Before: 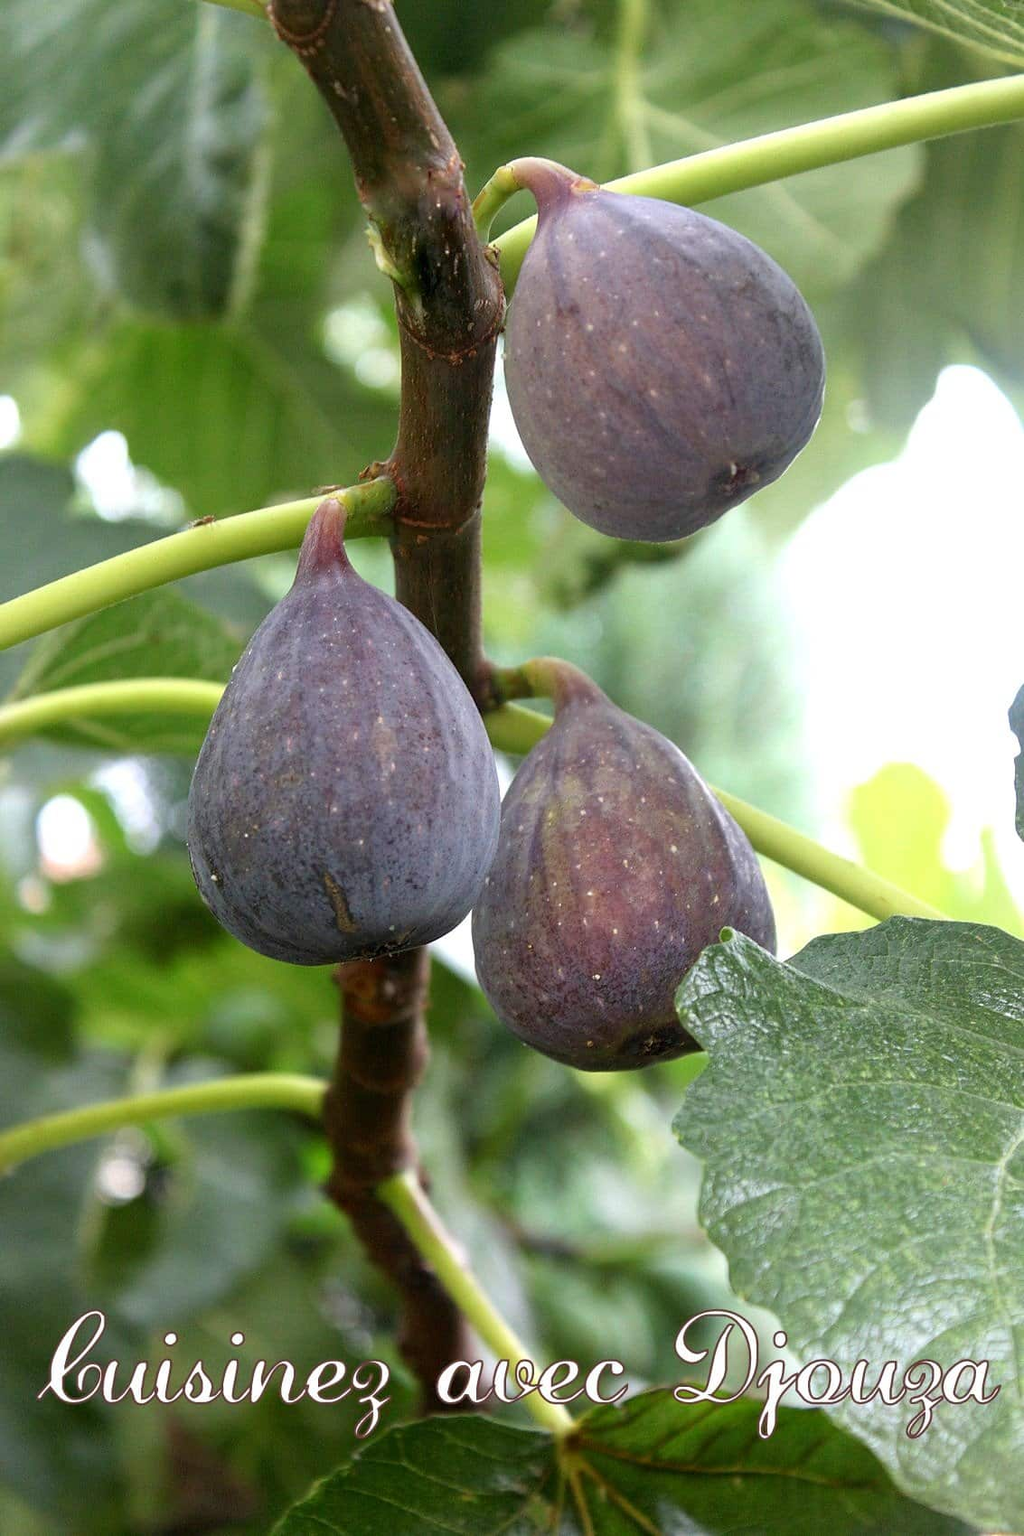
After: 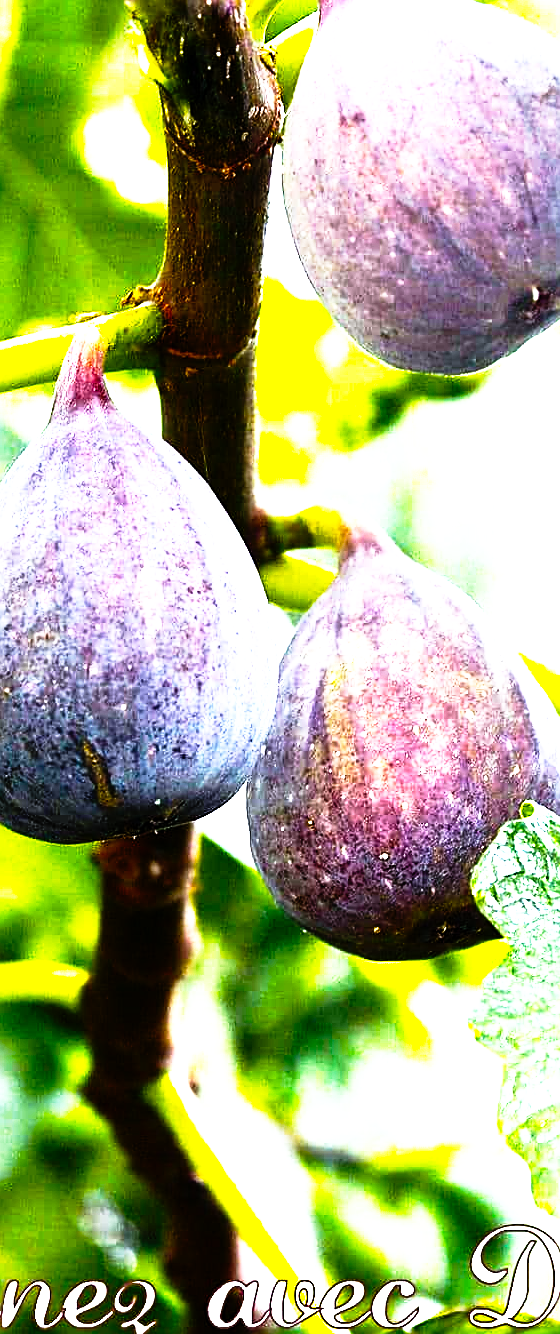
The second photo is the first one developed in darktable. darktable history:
base curve: curves: ch0 [(0, 0) (0.012, 0.01) (0.073, 0.168) (0.31, 0.711) (0.645, 0.957) (1, 1)], preserve colors none
white balance: red 0.967, blue 1.049
color balance rgb: linear chroma grading › shadows -30%, linear chroma grading › global chroma 35%, perceptual saturation grading › global saturation 75%, perceptual saturation grading › shadows -30%, perceptual brilliance grading › highlights 75%, perceptual brilliance grading › shadows -30%, global vibrance 35%
tone equalizer: -8 EV -0.75 EV, -7 EV -0.7 EV, -6 EV -0.6 EV, -5 EV -0.4 EV, -3 EV 0.4 EV, -2 EV 0.6 EV, -1 EV 0.7 EV, +0 EV 0.75 EV, edges refinement/feathering 500, mask exposure compensation -1.57 EV, preserve details no
sharpen: on, module defaults
crop and rotate: angle 0.02°, left 24.353%, top 13.219%, right 26.156%, bottom 8.224%
